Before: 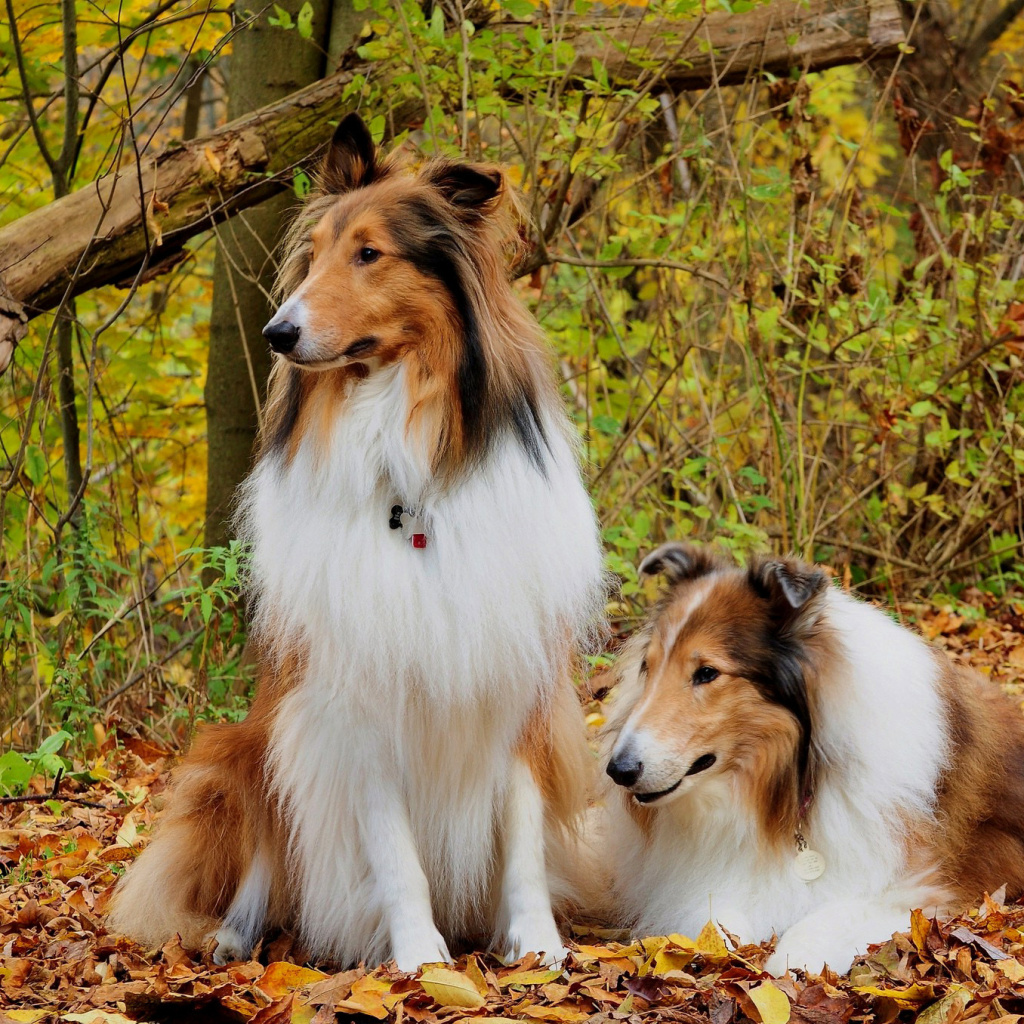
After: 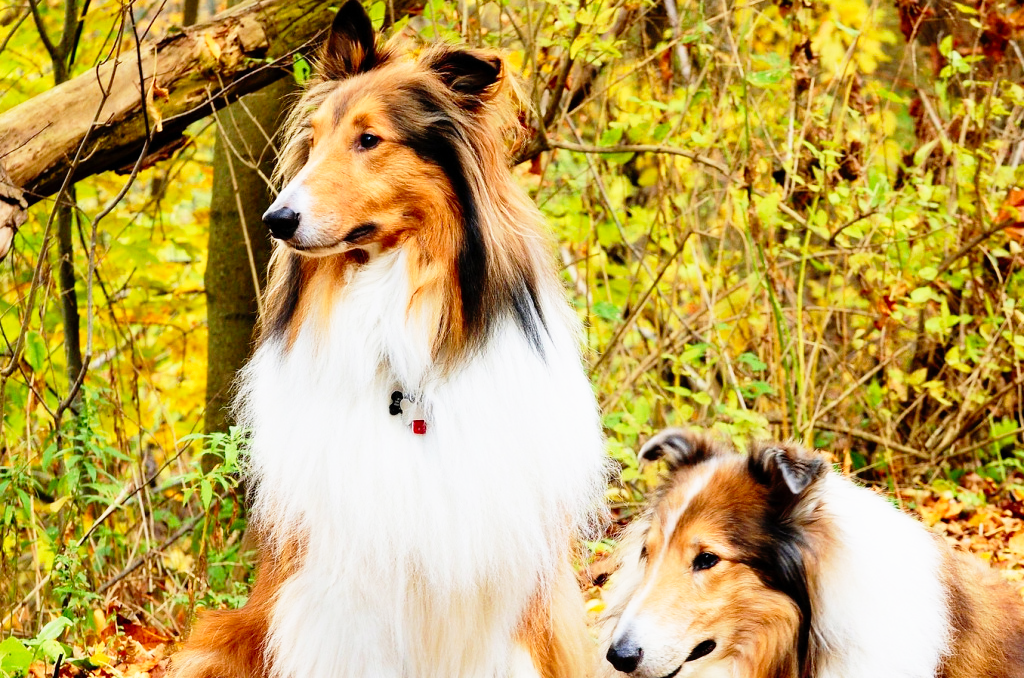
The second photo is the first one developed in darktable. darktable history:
crop: top 11.149%, bottom 22.55%
base curve: curves: ch0 [(0, 0) (0.012, 0.01) (0.073, 0.168) (0.31, 0.711) (0.645, 0.957) (1, 1)], preserve colors none
